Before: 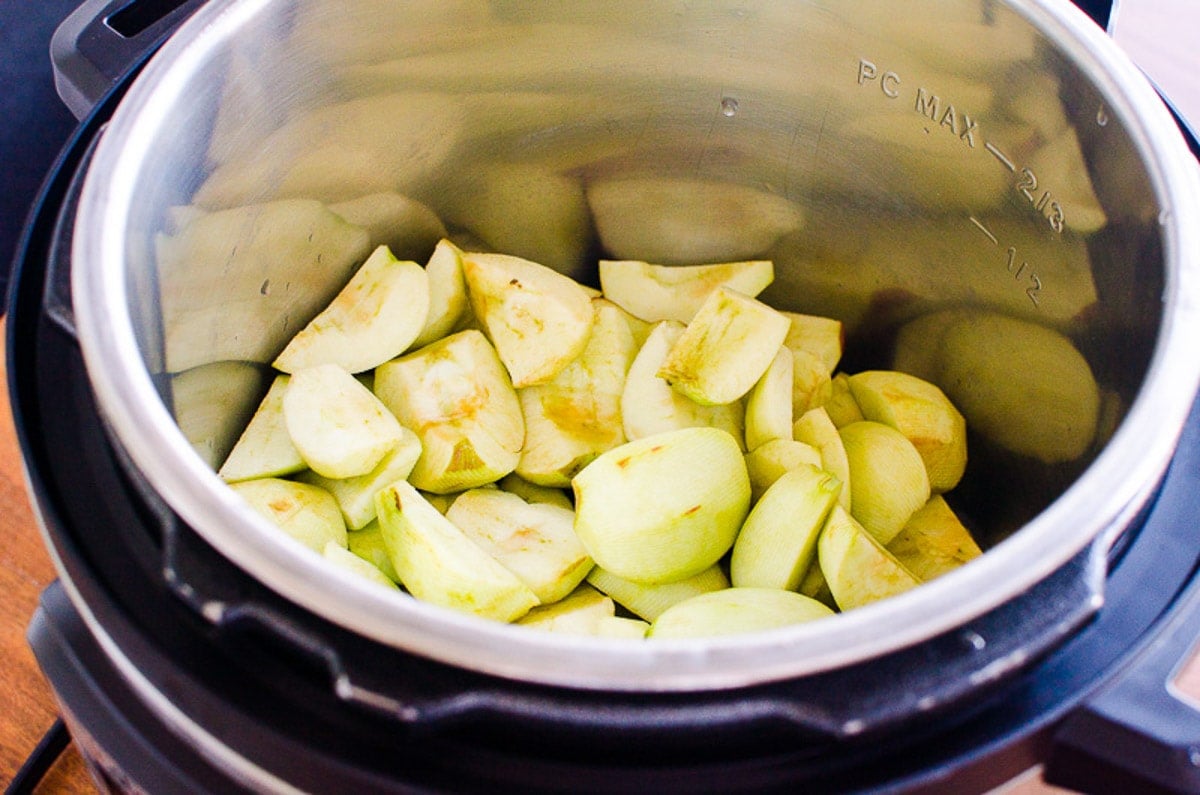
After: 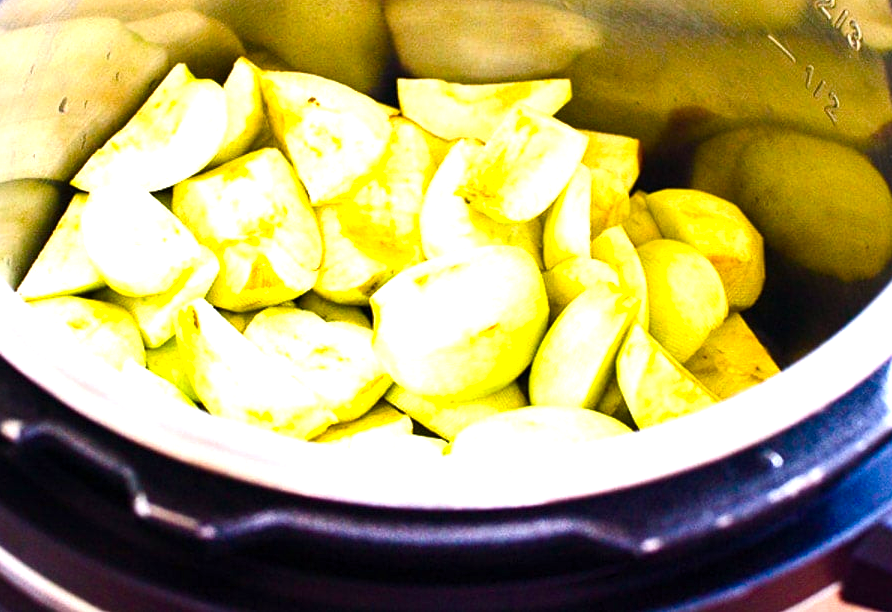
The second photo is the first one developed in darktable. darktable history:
color balance rgb: linear chroma grading › global chroma 9.693%, perceptual saturation grading › global saturation 20.597%, perceptual saturation grading › highlights -19.673%, perceptual saturation grading › shadows 29.744%, perceptual brilliance grading › highlights 13.185%, perceptual brilliance grading › mid-tones 8.063%, perceptual brilliance grading › shadows -17.005%
exposure: black level correction 0, exposure 0.6 EV, compensate highlight preservation false
crop: left 16.844%, top 22.937%, right 8.82%
